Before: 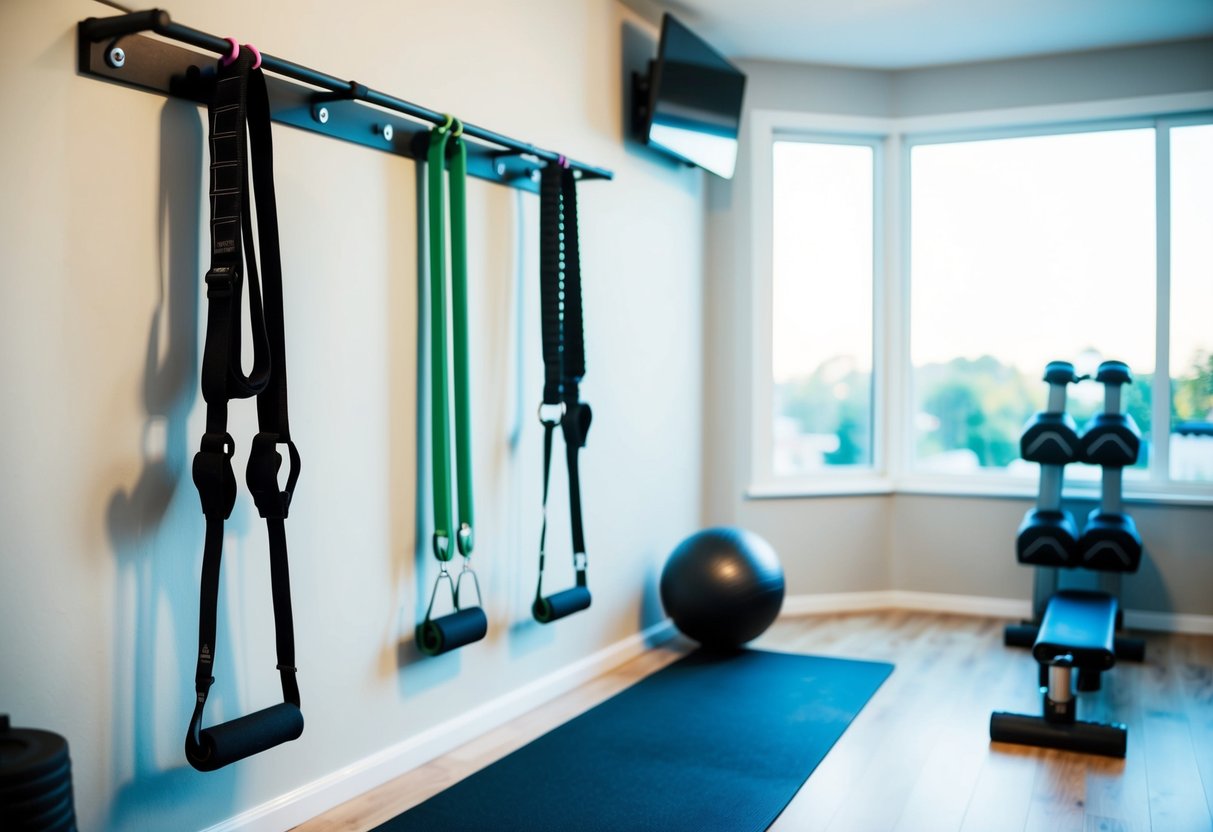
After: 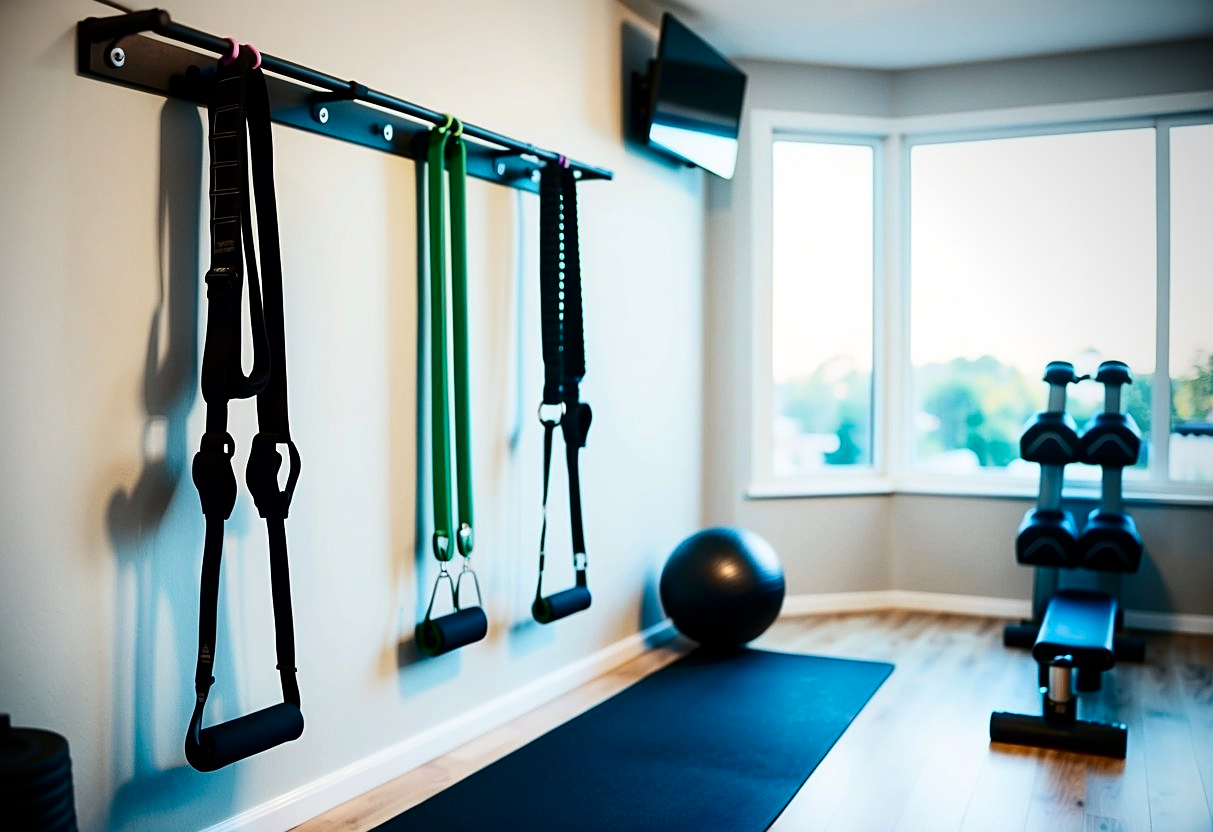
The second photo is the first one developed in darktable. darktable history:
contrast brightness saturation: contrast 0.203, brightness -0.104, saturation 0.1
color calibration: illuminant same as pipeline (D50), adaptation XYZ, x 0.347, y 0.358, temperature 5008.75 K
sharpen: on, module defaults
vignetting: fall-off radius 60.83%, center (-0.027, 0.397)
